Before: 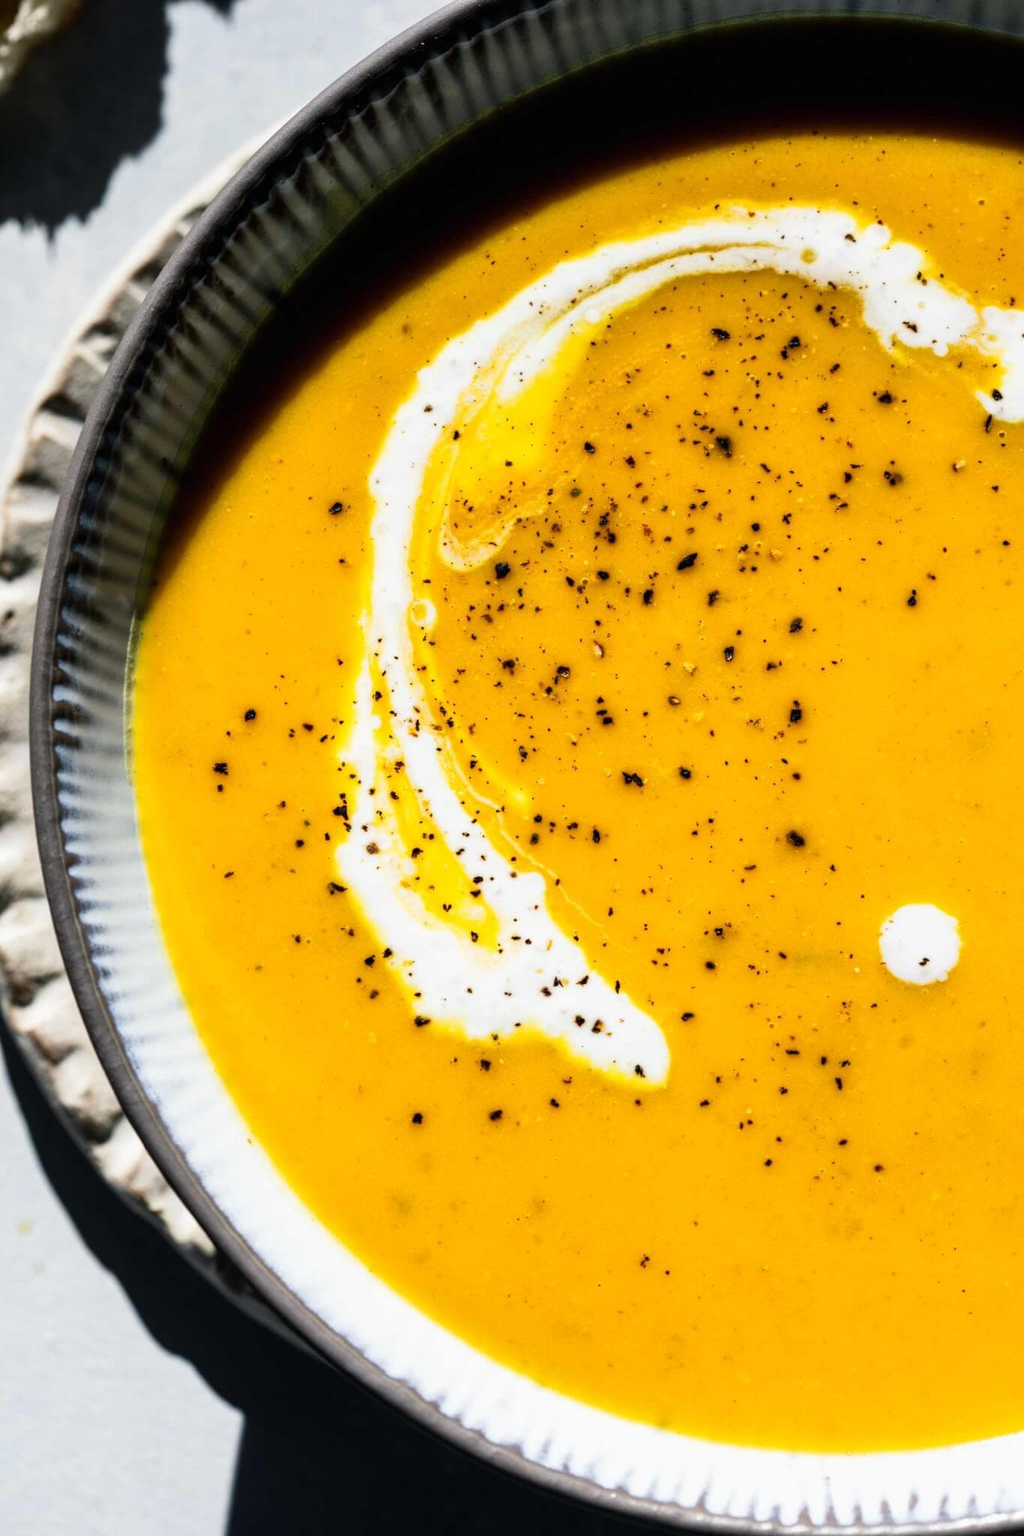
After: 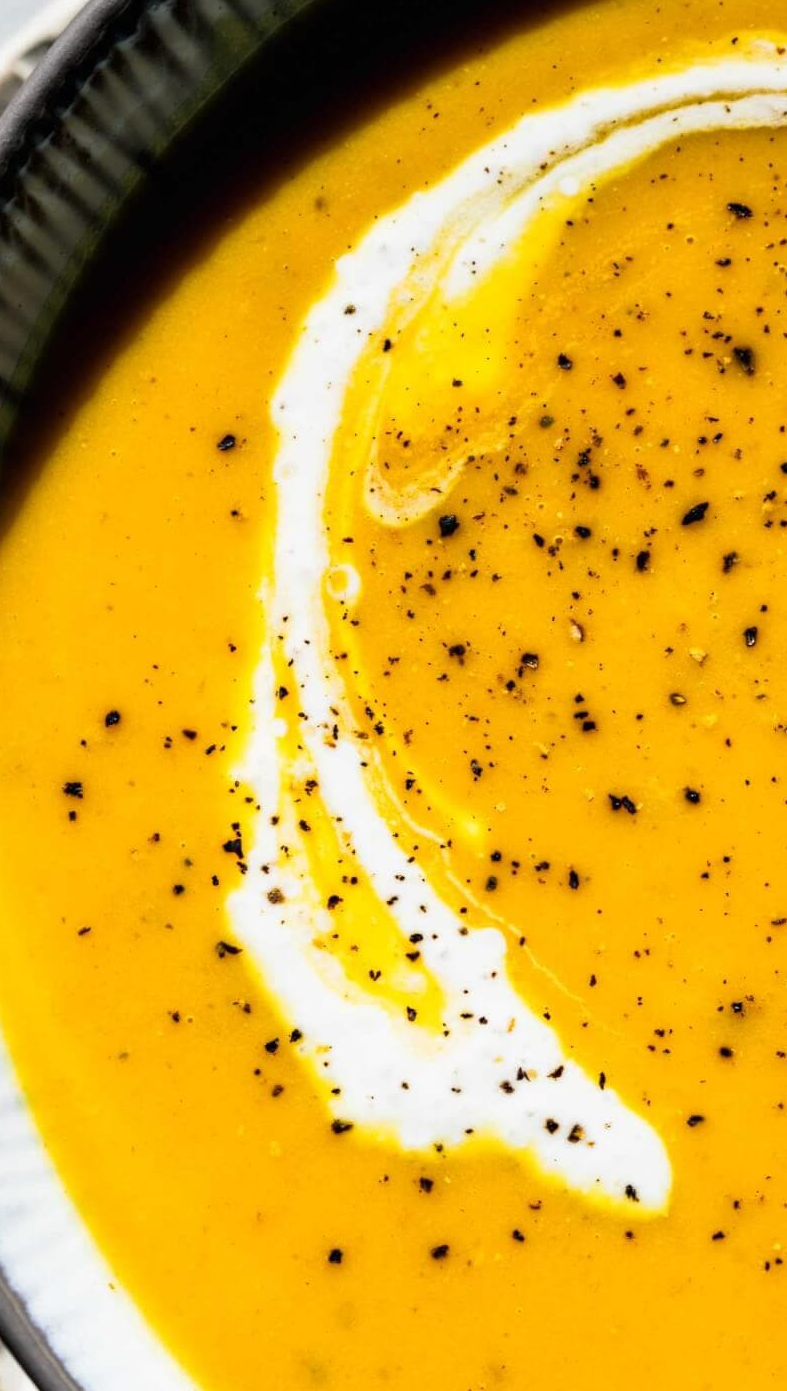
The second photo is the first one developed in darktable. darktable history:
crop: left 16.198%, top 11.515%, right 26.091%, bottom 20.525%
